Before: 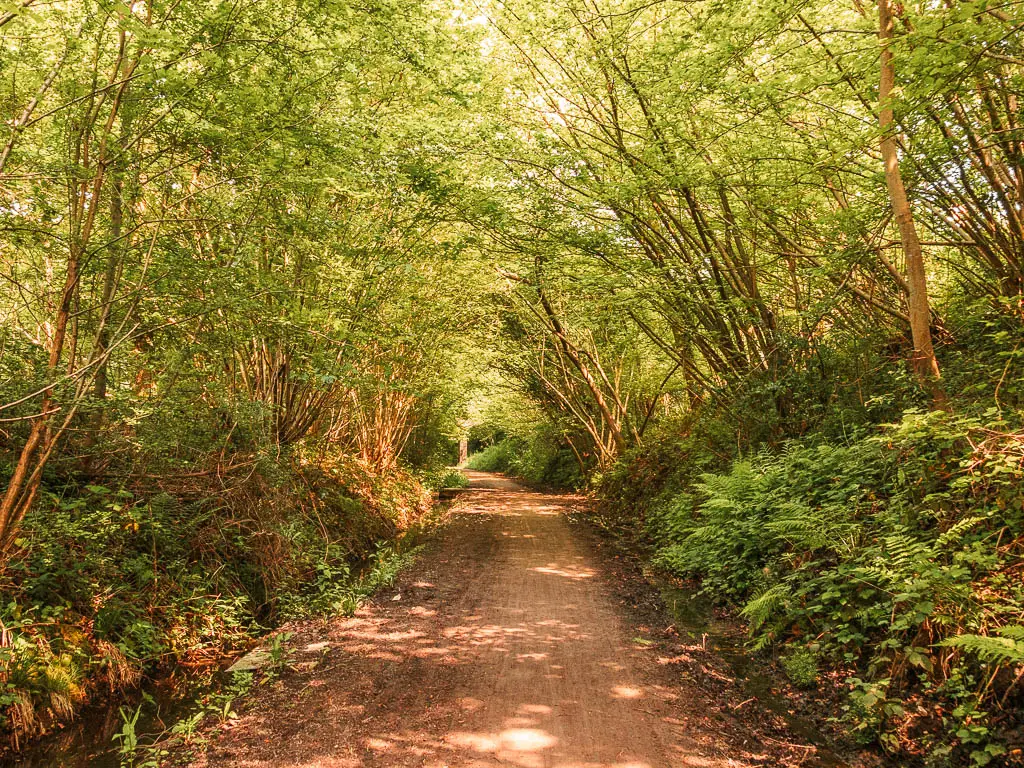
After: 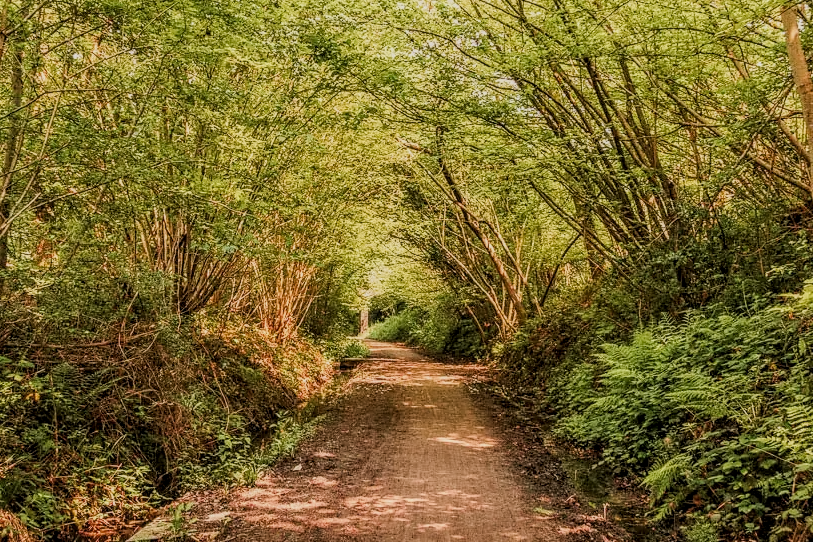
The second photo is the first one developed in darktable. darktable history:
crop: left 9.751%, top 17.052%, right 10.771%, bottom 12.34%
local contrast: on, module defaults
filmic rgb: black relative exposure -7.65 EV, white relative exposure 4.56 EV, hardness 3.61
contrast equalizer: y [[0.5 ×4, 0.524, 0.59], [0.5 ×6], [0.5 ×6], [0, 0, 0, 0.01, 0.045, 0.012], [0, 0, 0, 0.044, 0.195, 0.131]]
